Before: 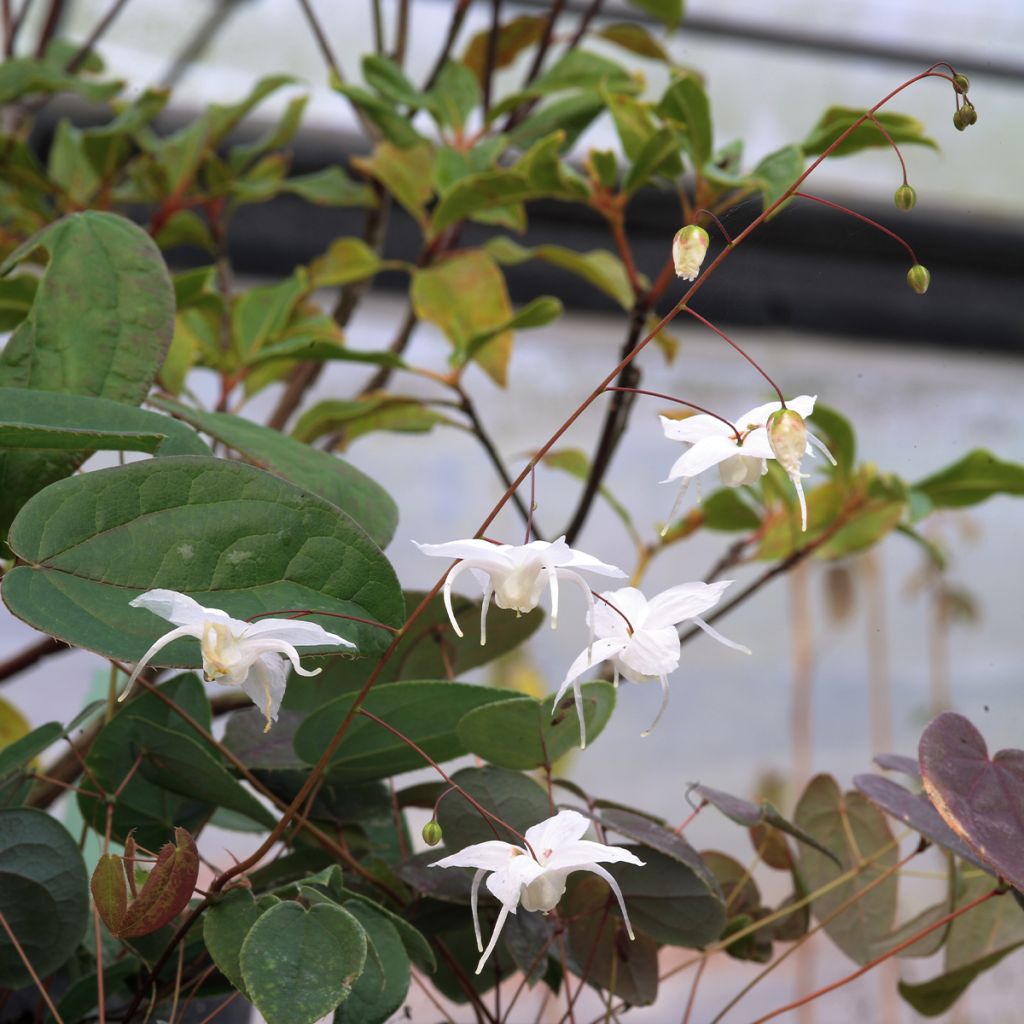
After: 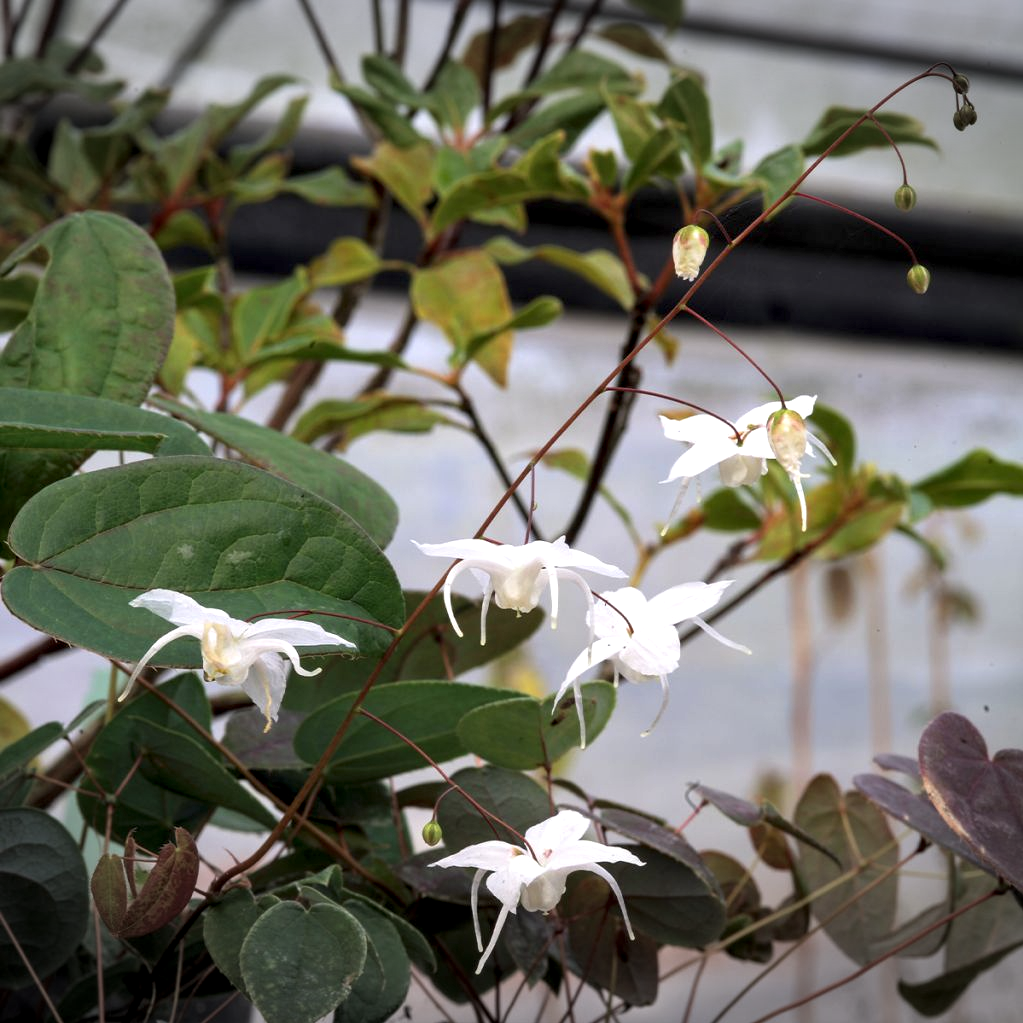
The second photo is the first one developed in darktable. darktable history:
crop: left 0.094%
local contrast: detail 135%, midtone range 0.749
vignetting: fall-off start 99.67%, width/height ratio 1.311
